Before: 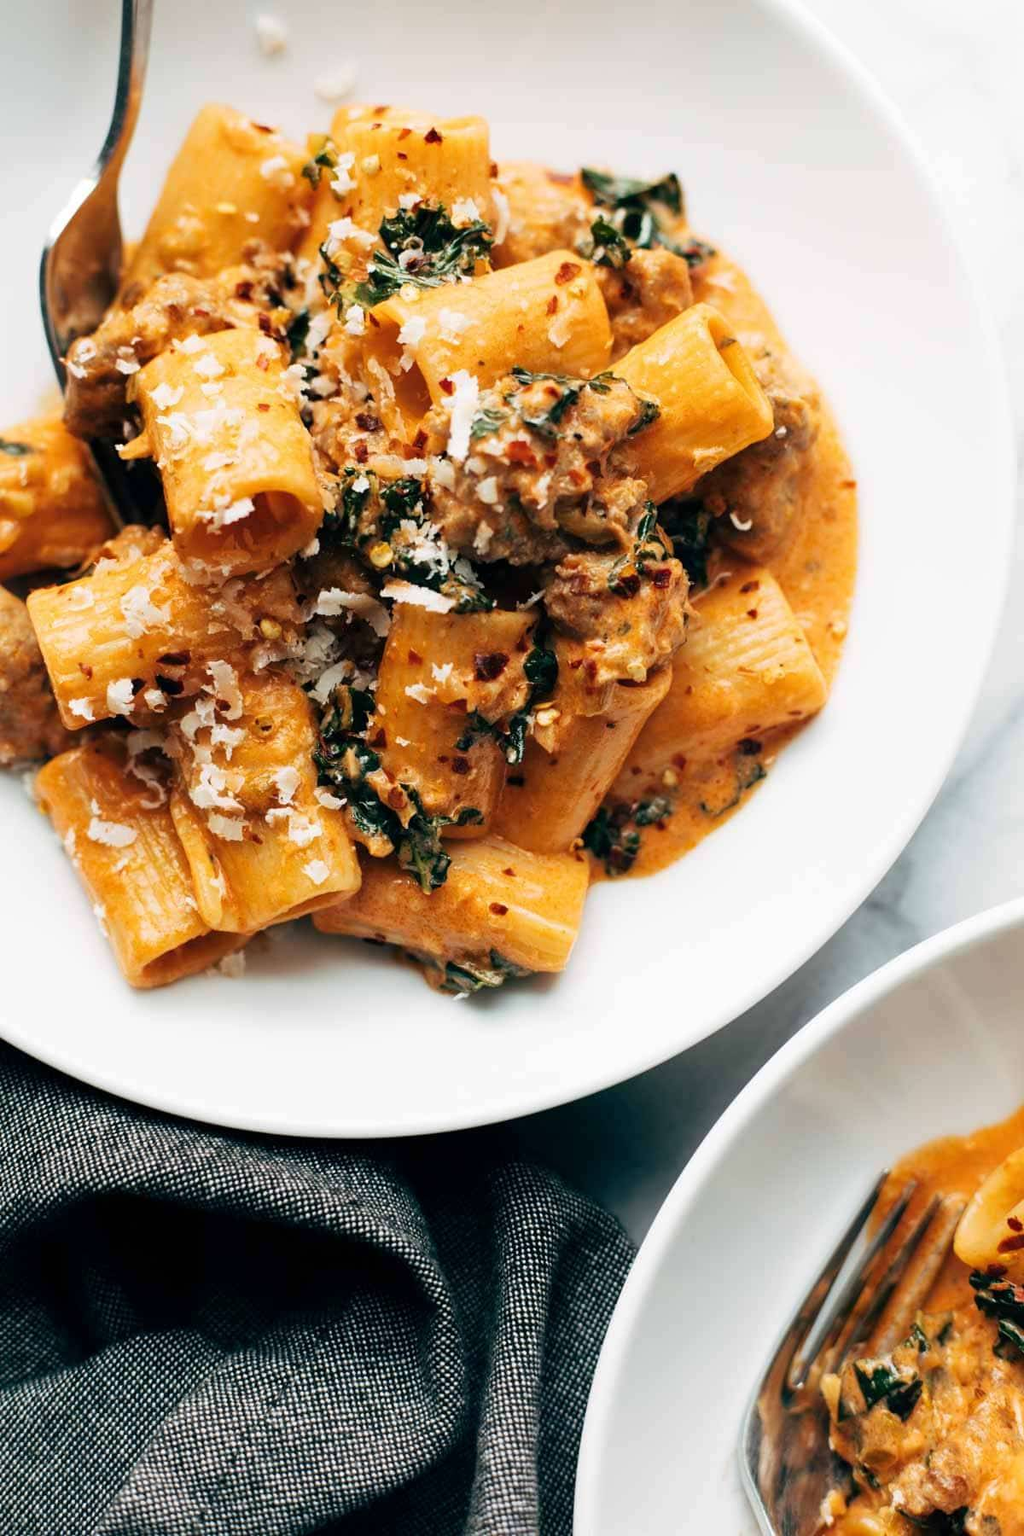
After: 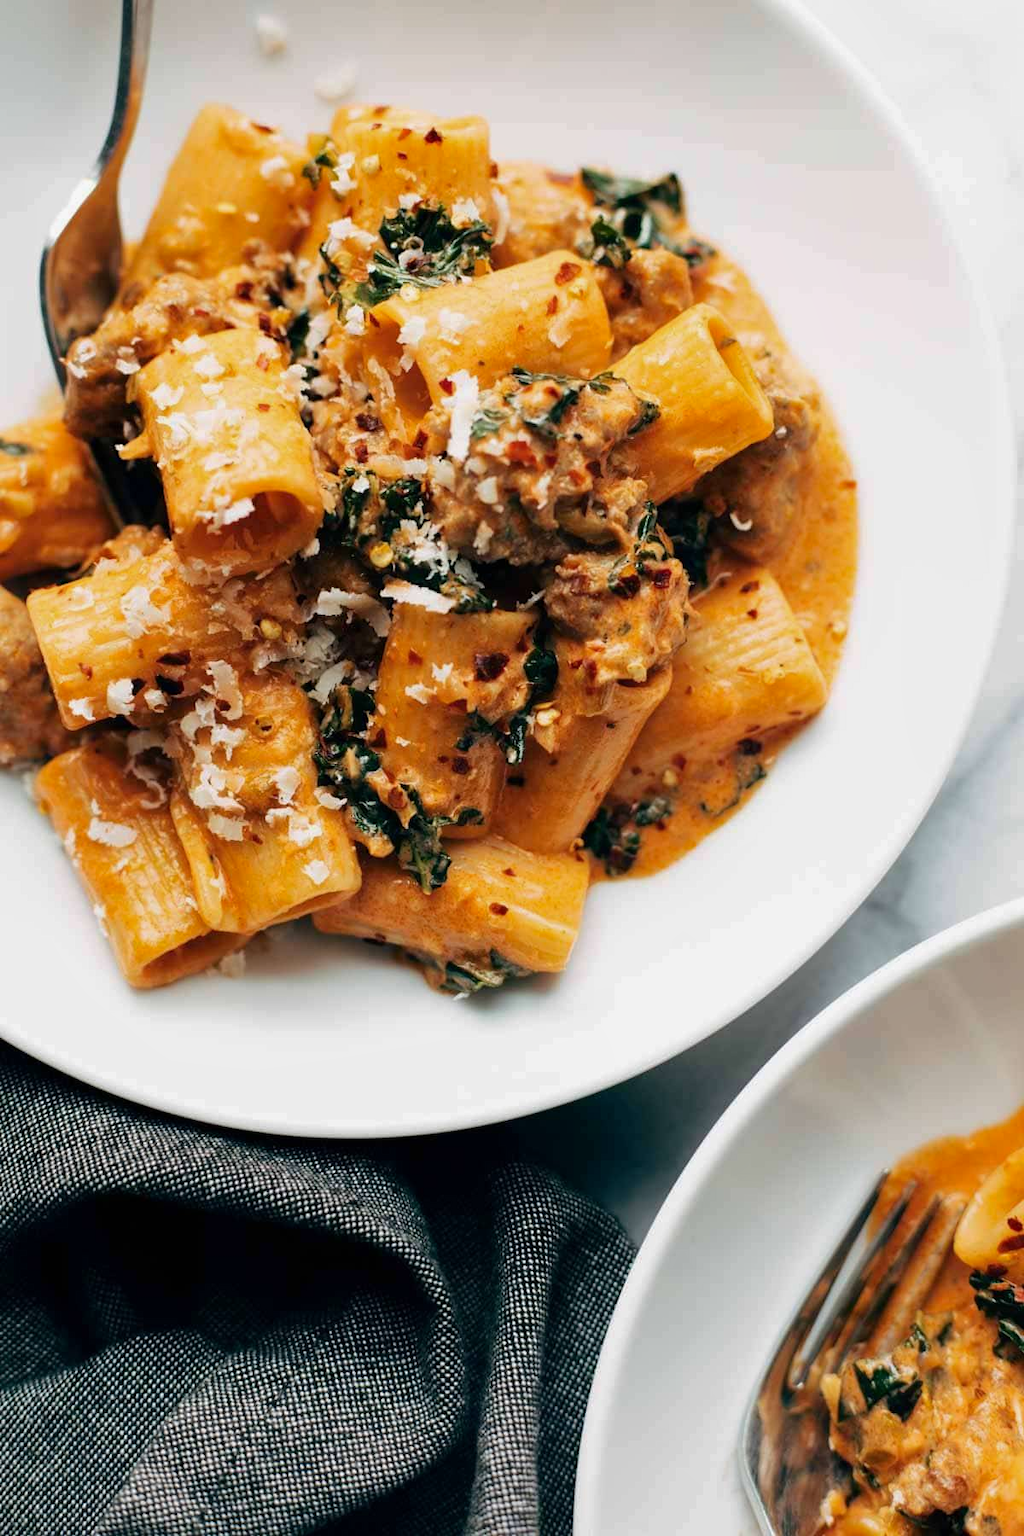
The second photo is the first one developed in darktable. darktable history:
shadows and highlights: shadows -20.07, white point adjustment -2.1, highlights -34.94
